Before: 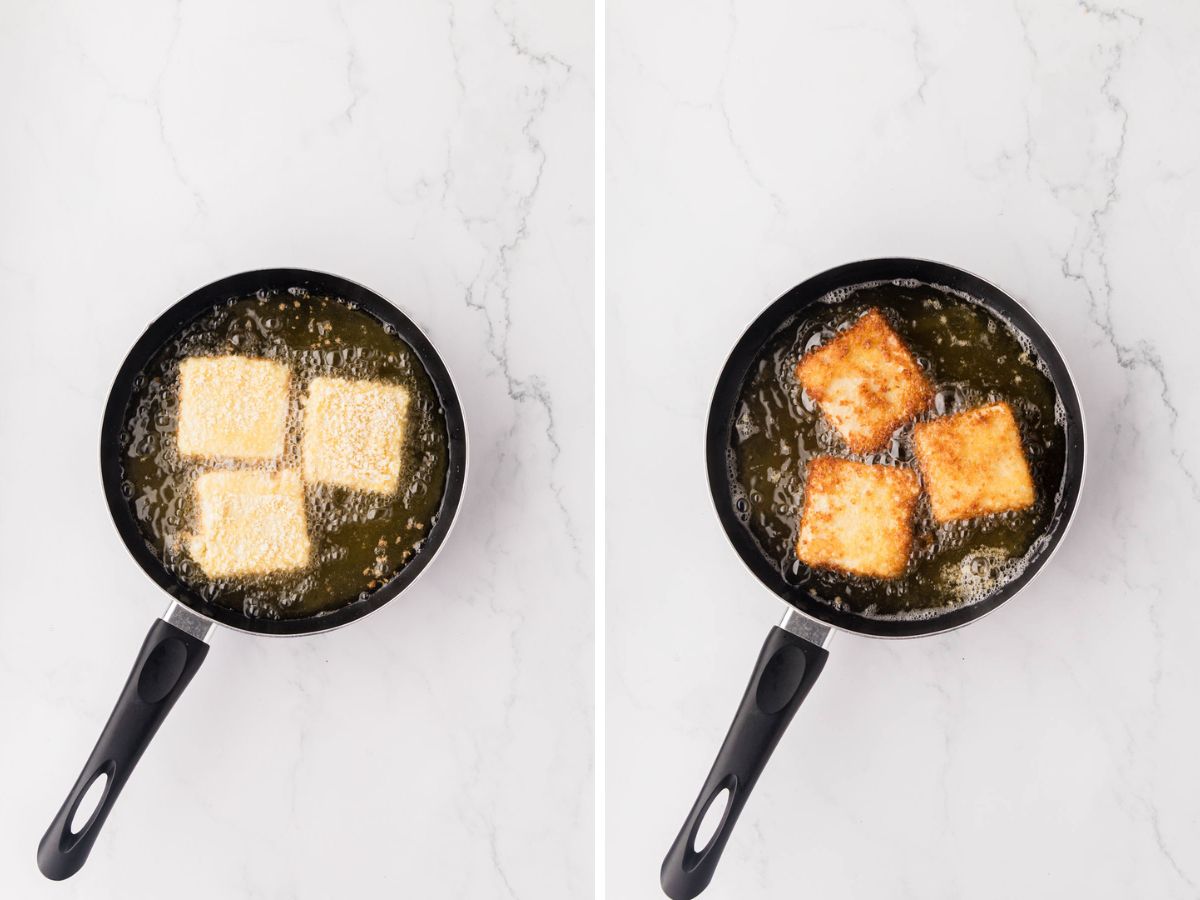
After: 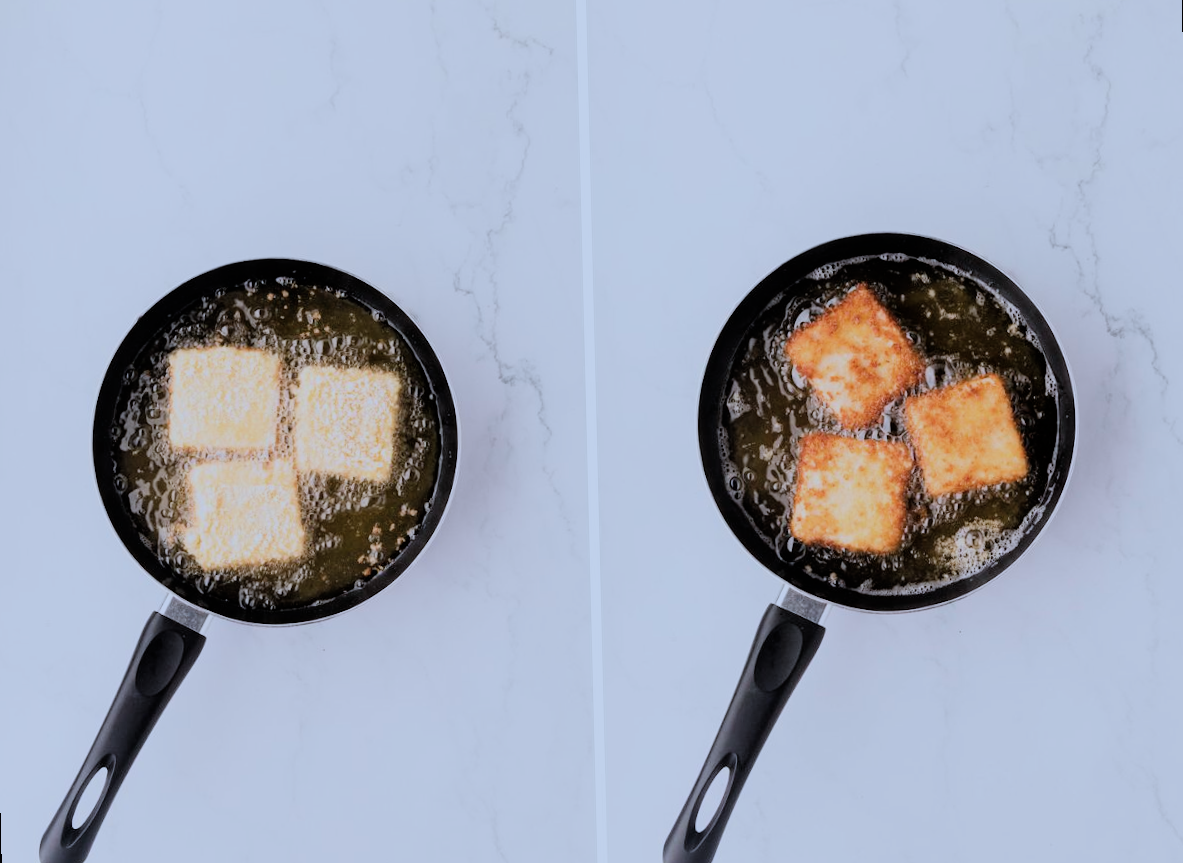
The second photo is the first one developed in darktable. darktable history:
filmic rgb: black relative exposure -7.15 EV, white relative exposure 5.36 EV, hardness 3.02, color science v6 (2022)
color correction: highlights a* -2.24, highlights b* -18.1
rotate and perspective: rotation -1.42°, crop left 0.016, crop right 0.984, crop top 0.035, crop bottom 0.965
